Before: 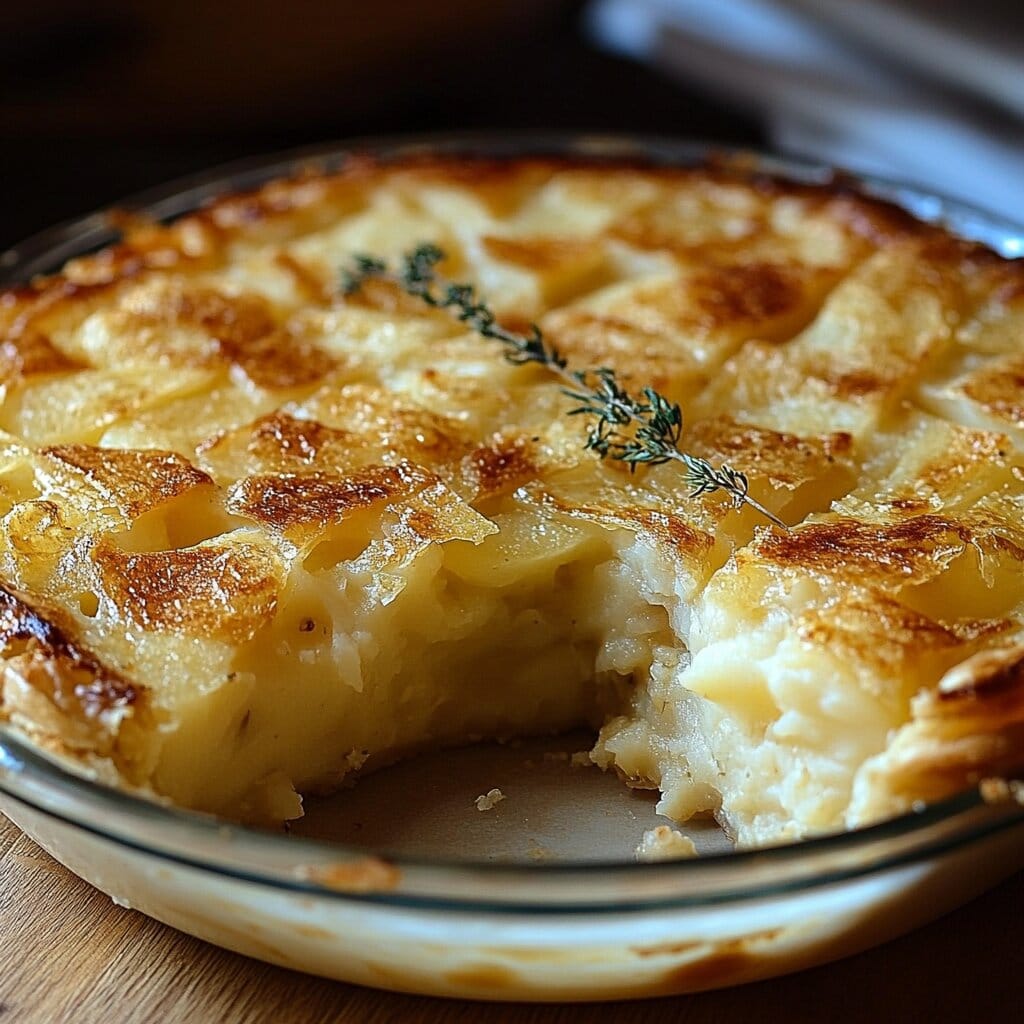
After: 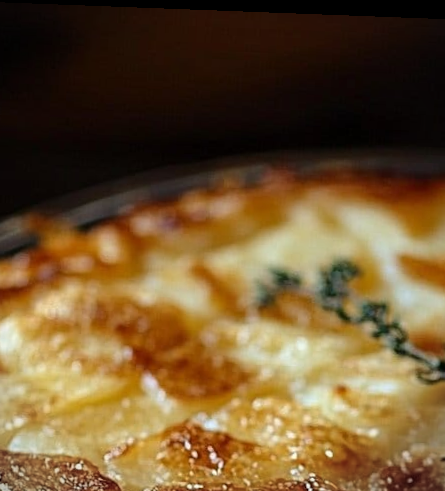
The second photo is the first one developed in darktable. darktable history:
rotate and perspective: rotation 2.17°, automatic cropping off
vignetting: fall-off start 91.19%
white balance: red 1, blue 1
crop and rotate: left 10.817%, top 0.062%, right 47.194%, bottom 53.626%
